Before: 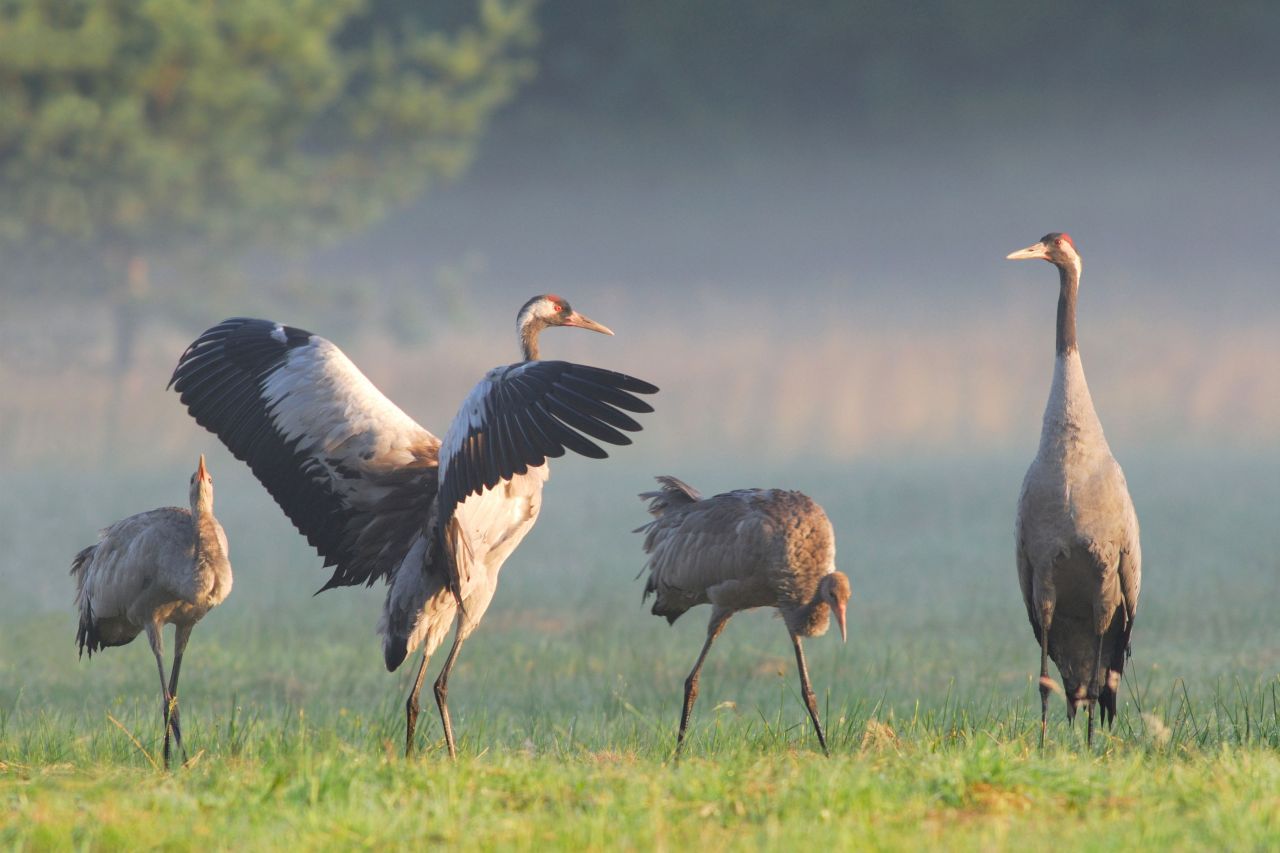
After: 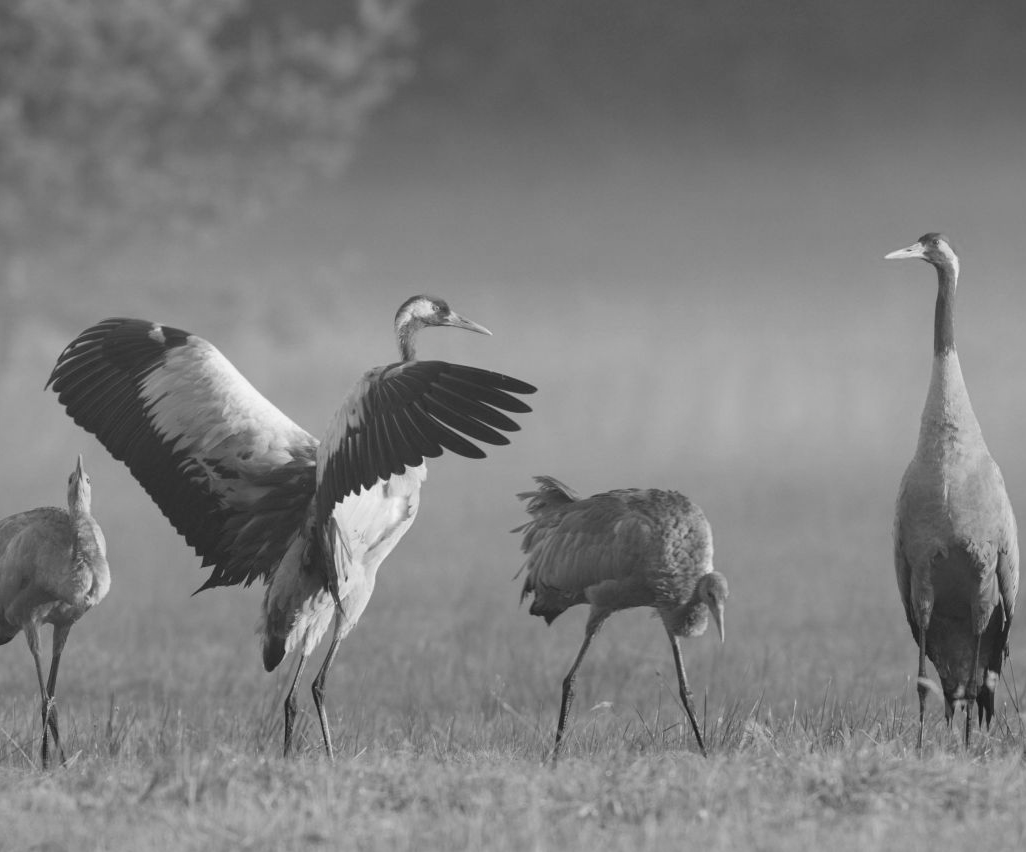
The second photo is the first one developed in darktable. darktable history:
color calibration: output gray [0.22, 0.42, 0.37, 0], gray › normalize channels true, illuminant same as pipeline (D50), adaptation XYZ, x 0.346, y 0.359, gamut compression 0
base curve: curves: ch0 [(0, 0) (0.297, 0.298) (1, 1)], preserve colors none
color balance rgb: perceptual saturation grading › global saturation 30%, global vibrance 20%
white balance: red 1.009, blue 0.985
crop and rotate: left 9.597%, right 10.195%
